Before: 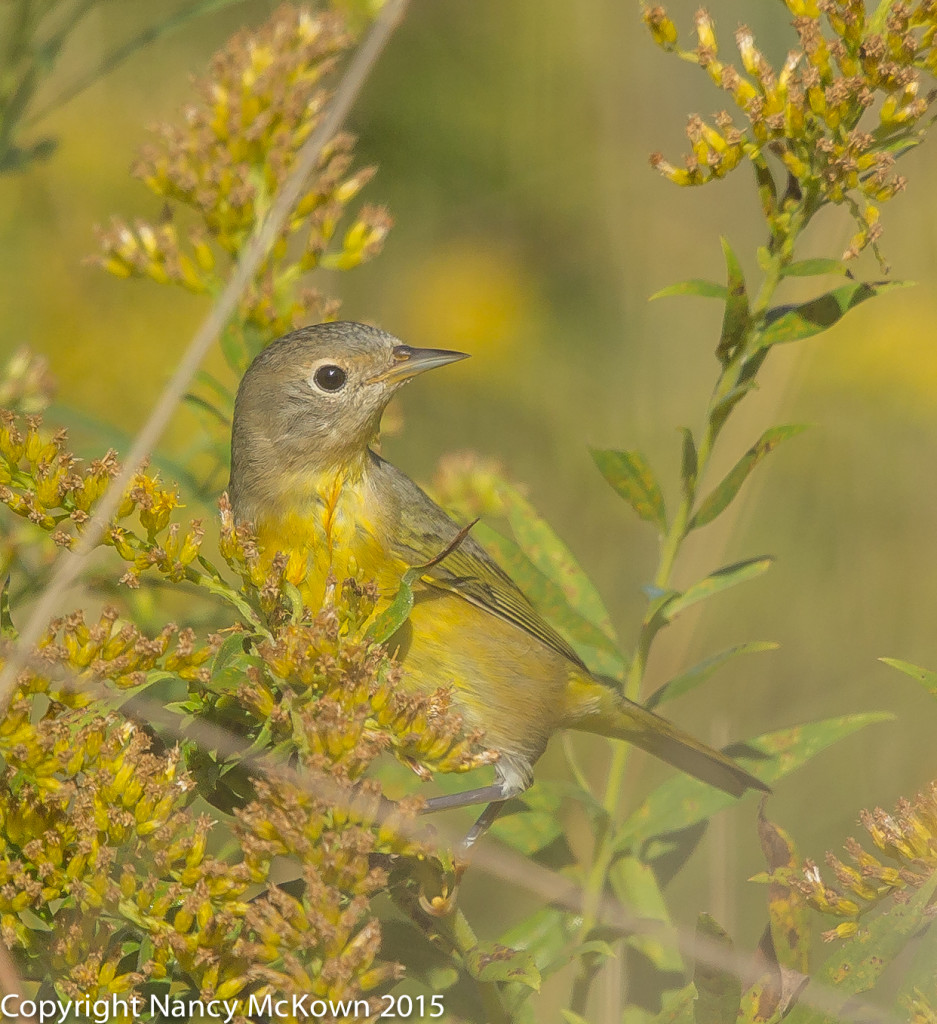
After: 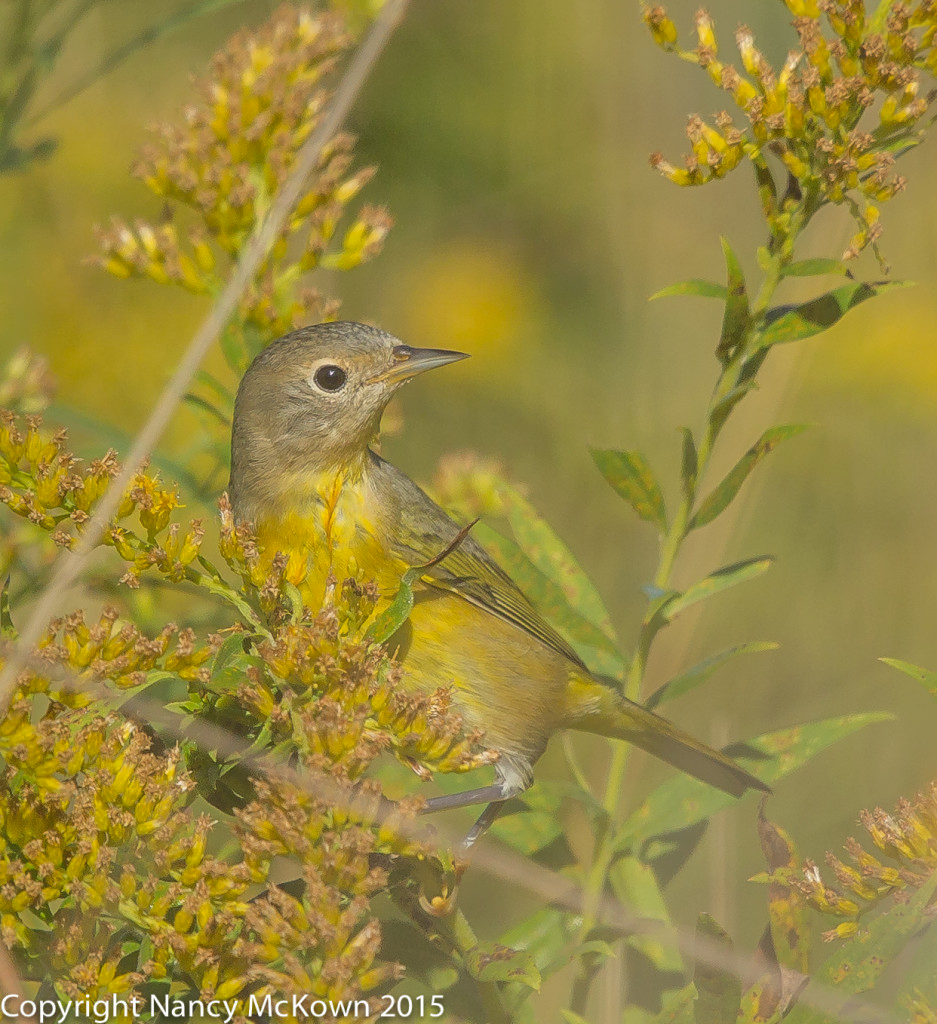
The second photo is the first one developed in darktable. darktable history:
shadows and highlights: highlights color adjustment 89.55%
